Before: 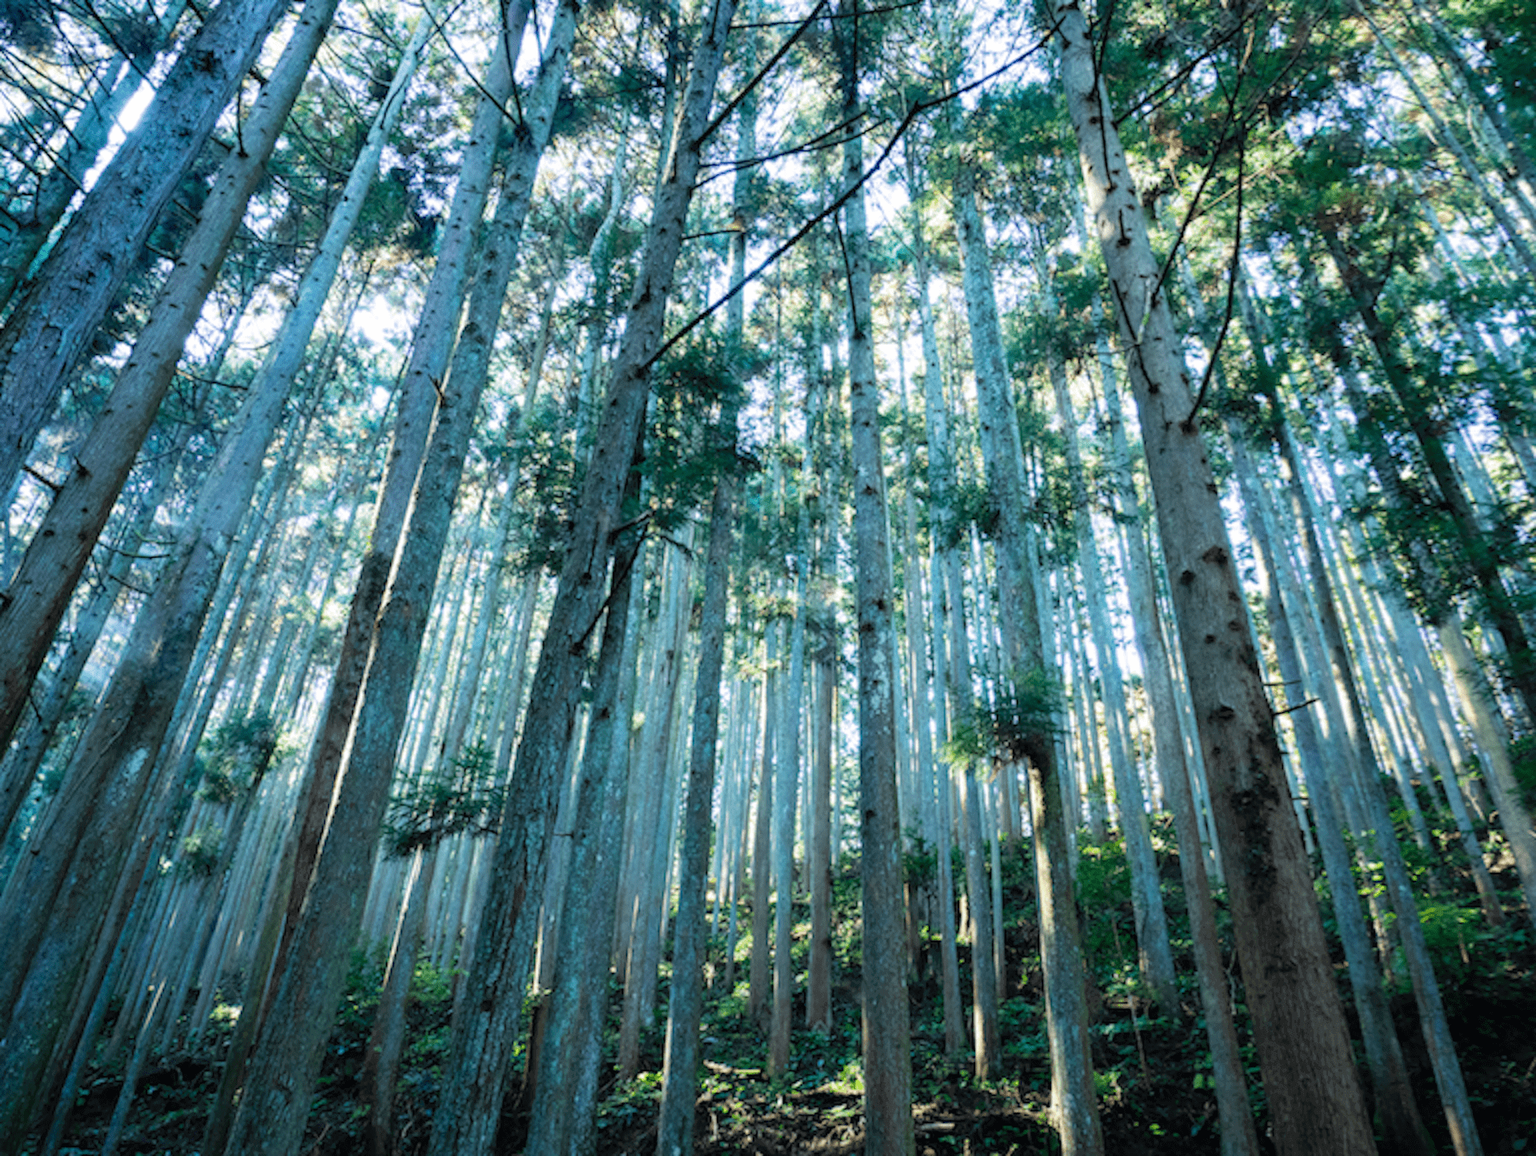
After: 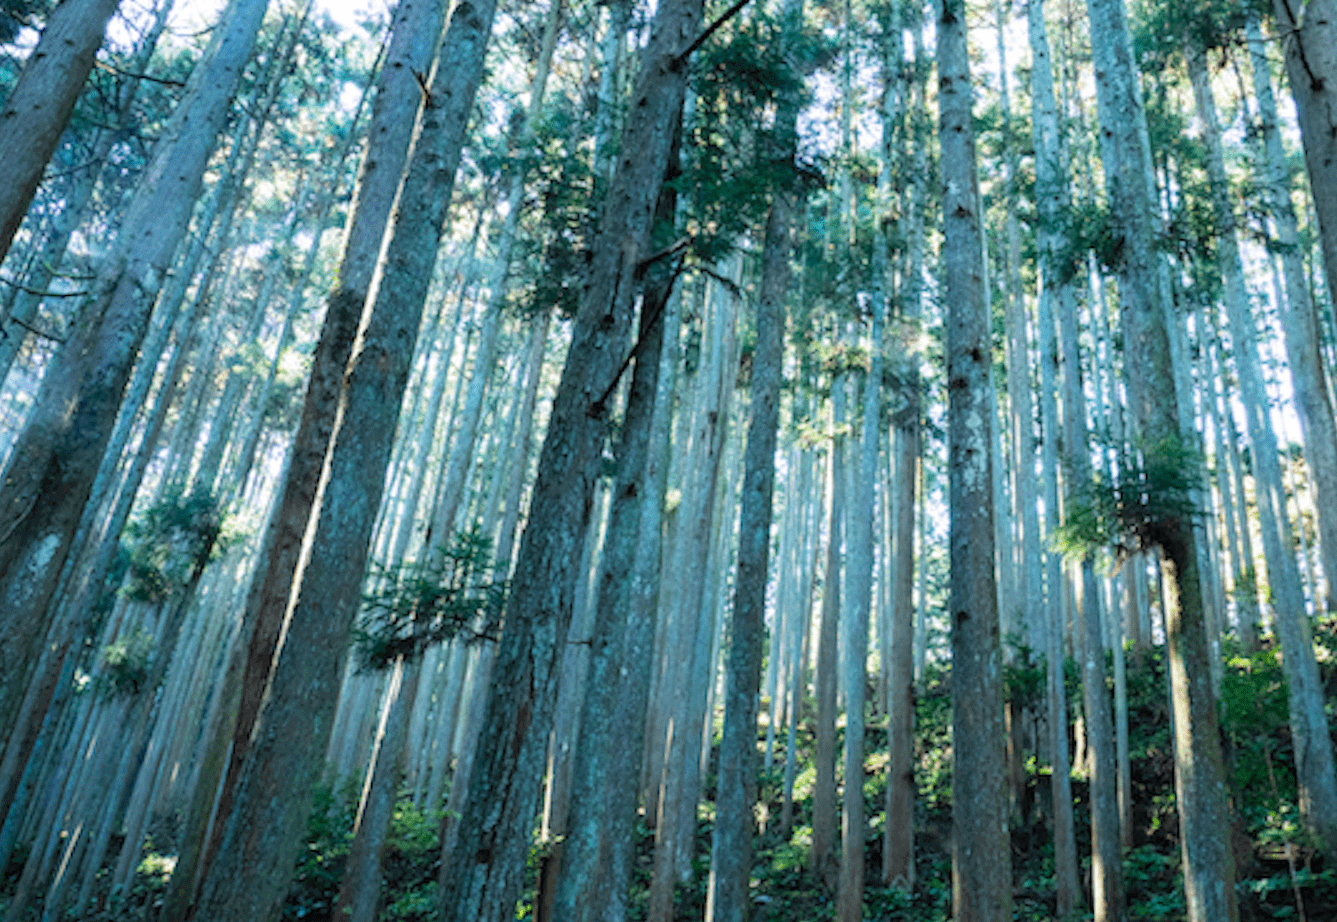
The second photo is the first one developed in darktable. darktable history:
crop: left 6.53%, top 27.782%, right 23.783%, bottom 8.349%
